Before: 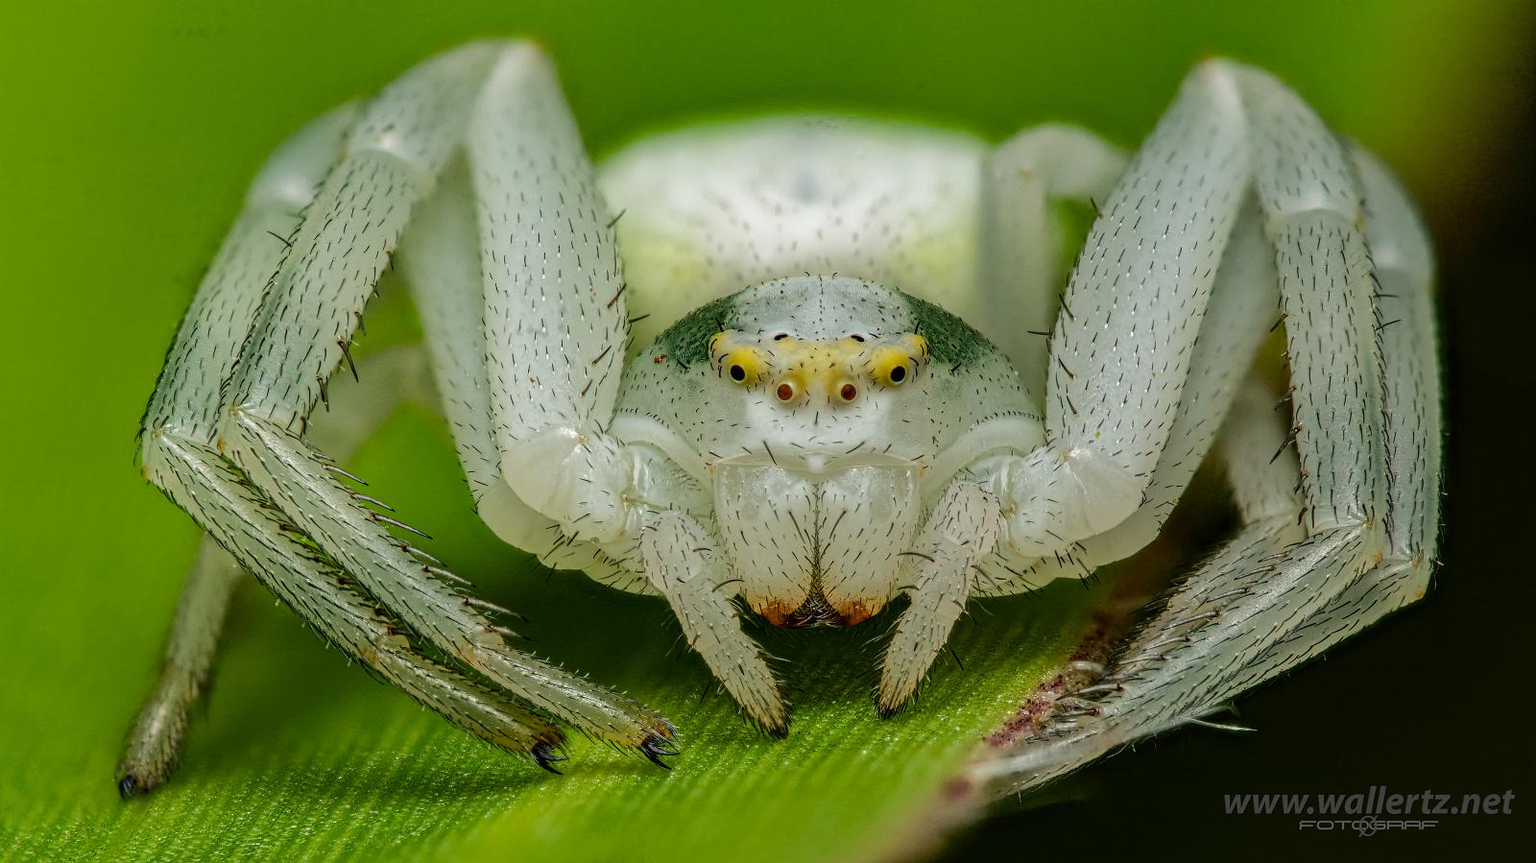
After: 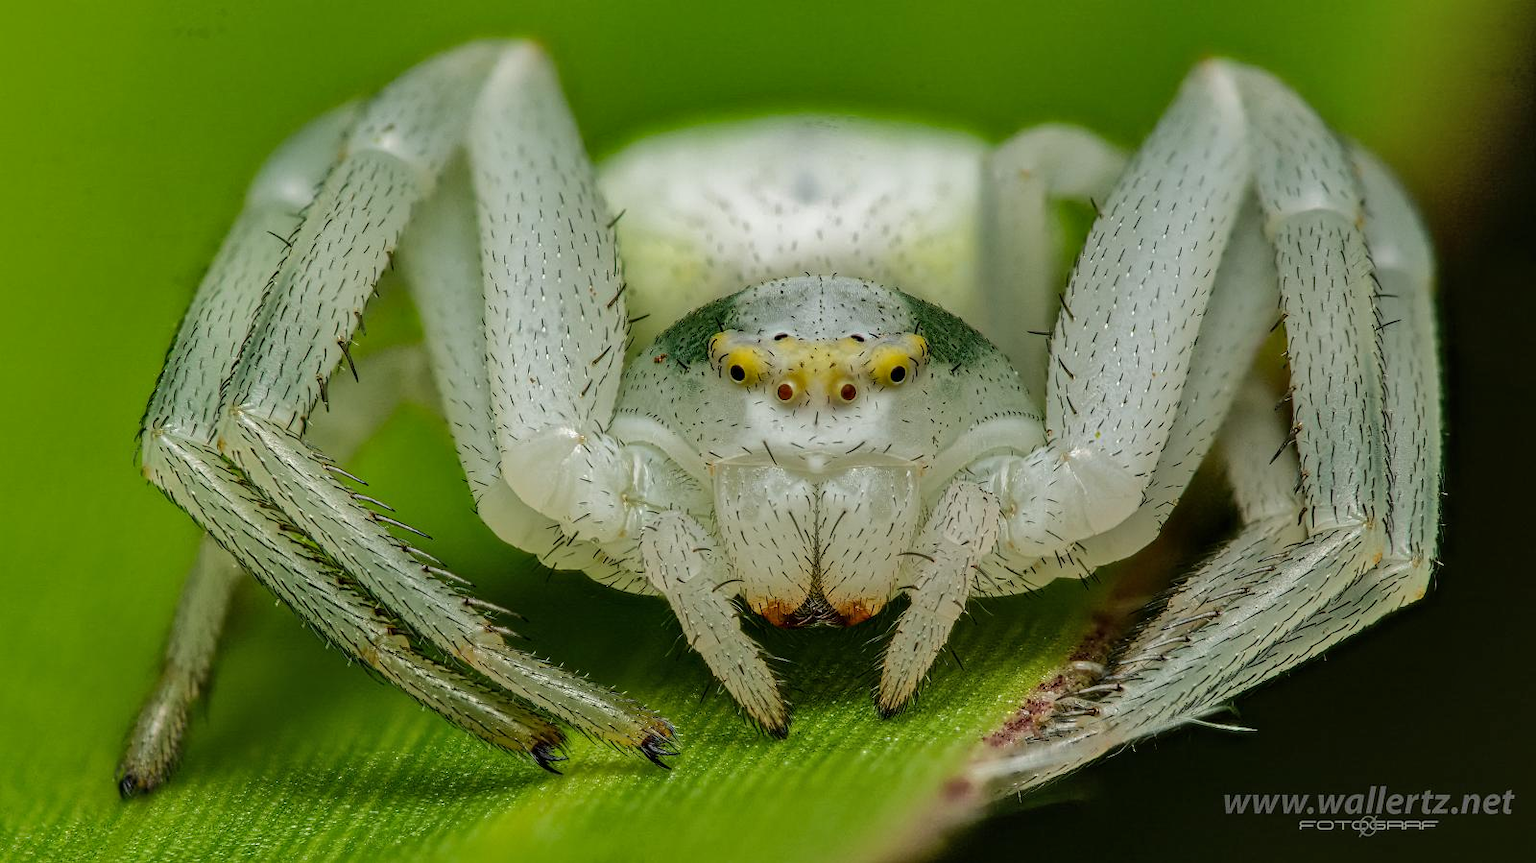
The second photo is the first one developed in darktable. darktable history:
shadows and highlights: radius 117.38, shadows 41.92, highlights -62.12, soften with gaussian
